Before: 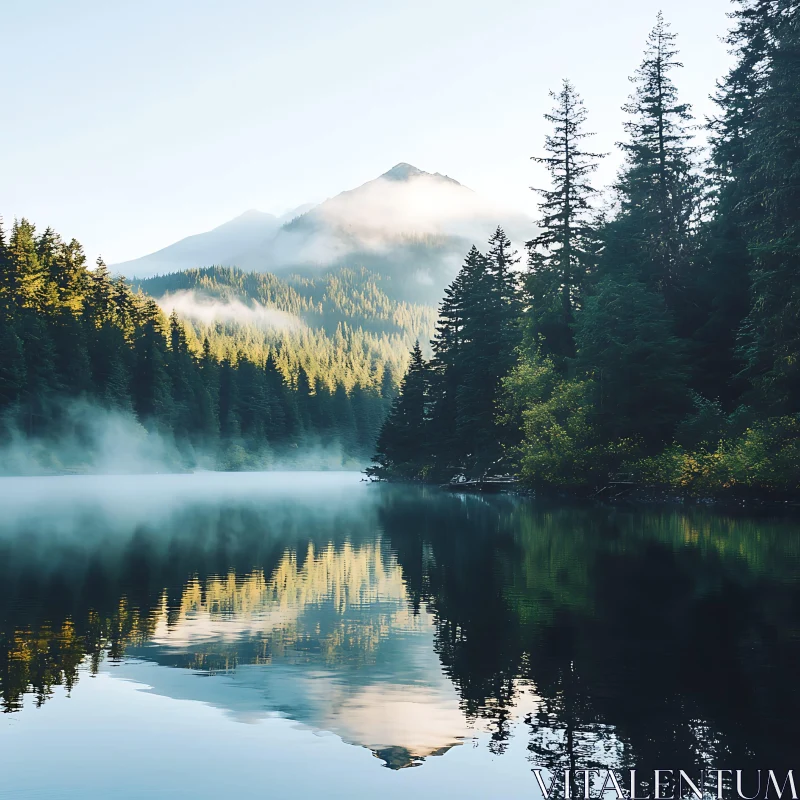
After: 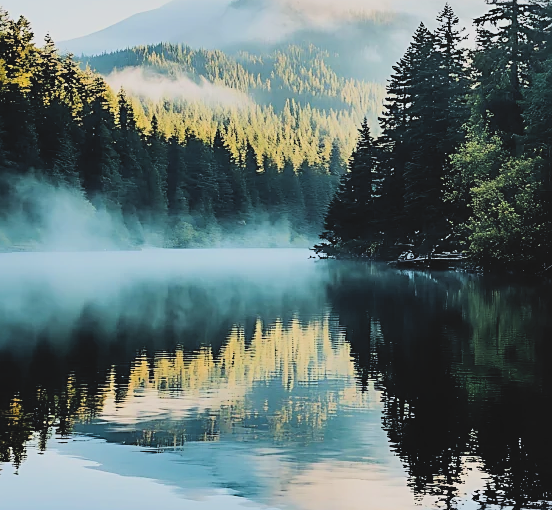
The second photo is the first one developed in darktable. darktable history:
sharpen: on, module defaults
shadows and highlights: radius 124.94, shadows 30.49, highlights -30.71, low approximation 0.01, soften with gaussian
contrast brightness saturation: contrast -0.104, brightness 0.044, saturation 0.077
crop: left 6.605%, top 27.901%, right 24.366%, bottom 8.348%
filmic rgb: black relative exposure -5.02 EV, white relative exposure 3.95 EV, threshold 2.98 EV, hardness 2.88, contrast 1.297, highlights saturation mix -8.67%, color science v6 (2022), iterations of high-quality reconstruction 0, enable highlight reconstruction true
tone equalizer: on, module defaults
